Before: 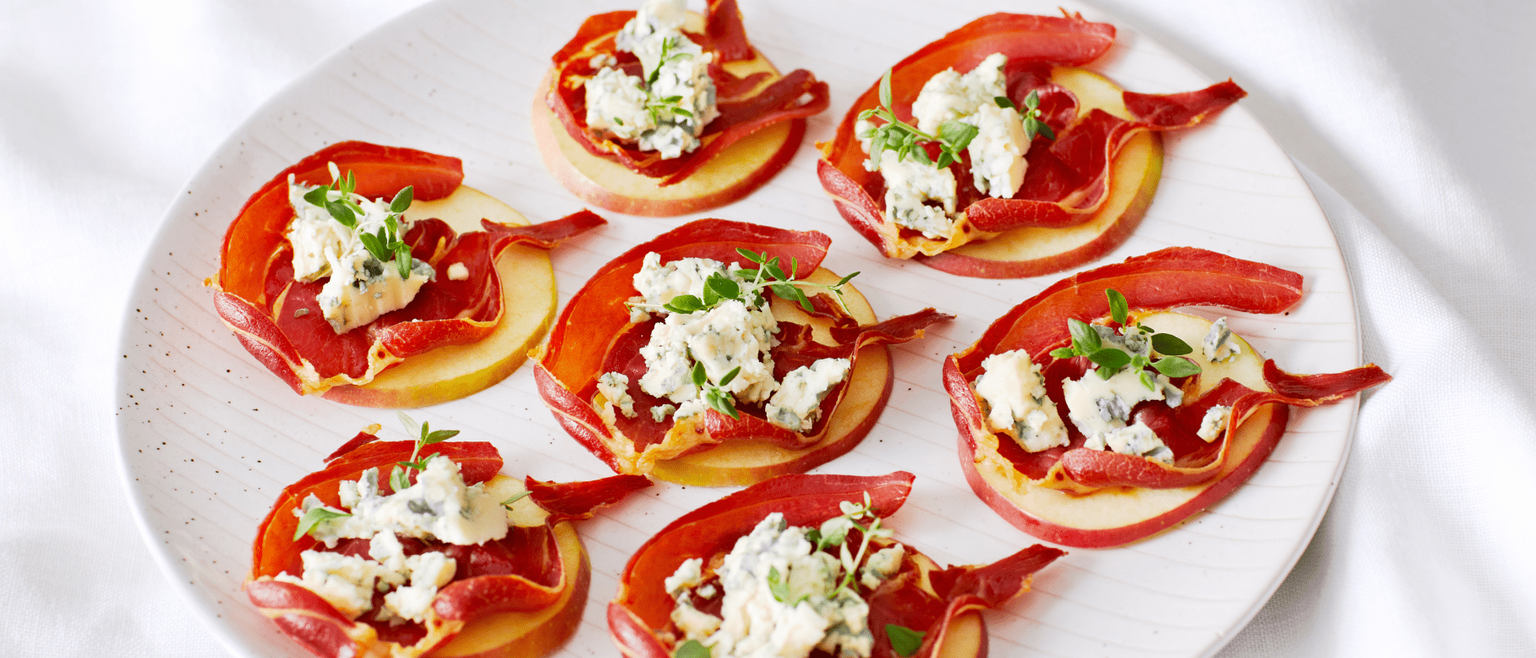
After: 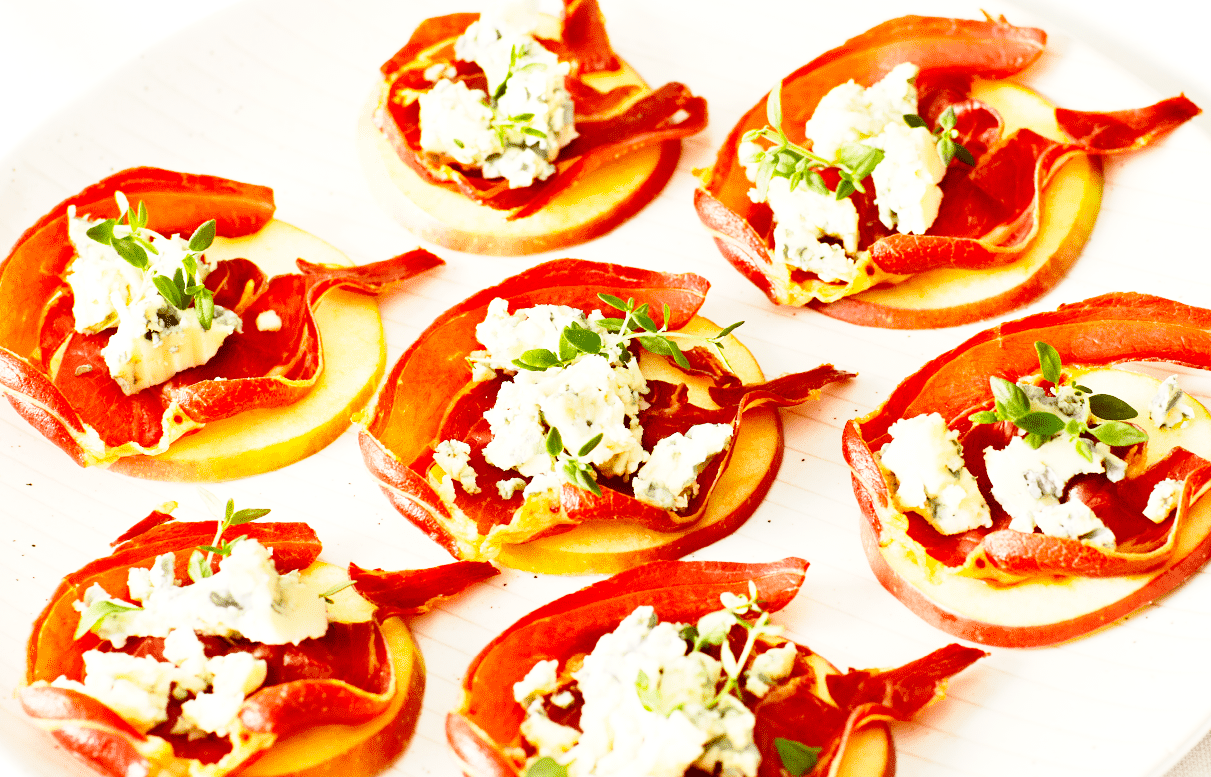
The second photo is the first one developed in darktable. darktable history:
color balance: lift [1.001, 1.007, 1, 0.993], gamma [1.023, 1.026, 1.01, 0.974], gain [0.964, 1.059, 1.073, 0.927]
base curve: curves: ch0 [(0, 0) (0.028, 0.03) (0.121, 0.232) (0.46, 0.748) (0.859, 0.968) (1, 1)], preserve colors none
tone equalizer: -8 EV -0.417 EV, -7 EV -0.389 EV, -6 EV -0.333 EV, -5 EV -0.222 EV, -3 EV 0.222 EV, -2 EV 0.333 EV, -1 EV 0.389 EV, +0 EV 0.417 EV, edges refinement/feathering 500, mask exposure compensation -1.57 EV, preserve details no
crop and rotate: left 15.055%, right 18.278%
